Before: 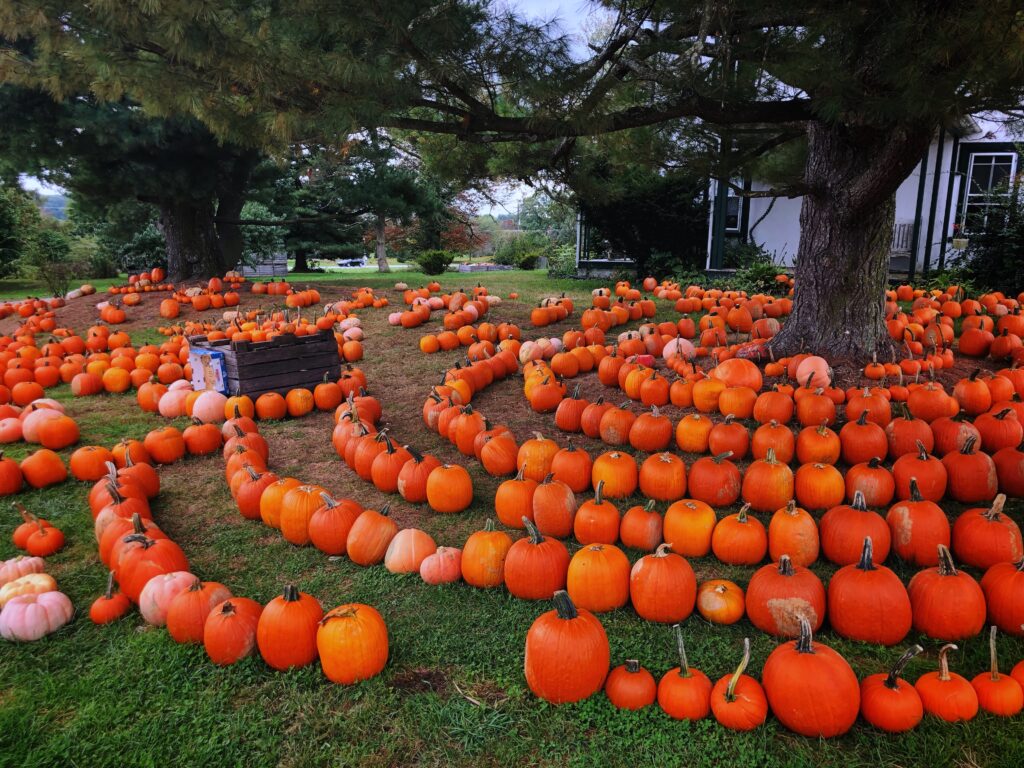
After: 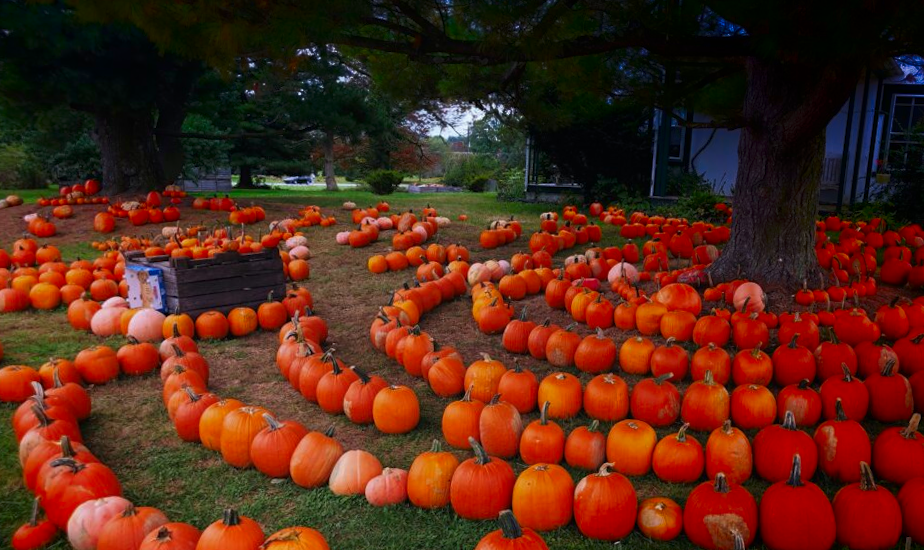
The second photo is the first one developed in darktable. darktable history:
rotate and perspective: rotation 0.679°, lens shift (horizontal) 0.136, crop left 0.009, crop right 0.991, crop top 0.078, crop bottom 0.95
shadows and highlights: shadows -90, highlights 90, soften with gaussian
white balance: emerald 1
crop: left 8.155%, top 6.611%, bottom 15.385%
